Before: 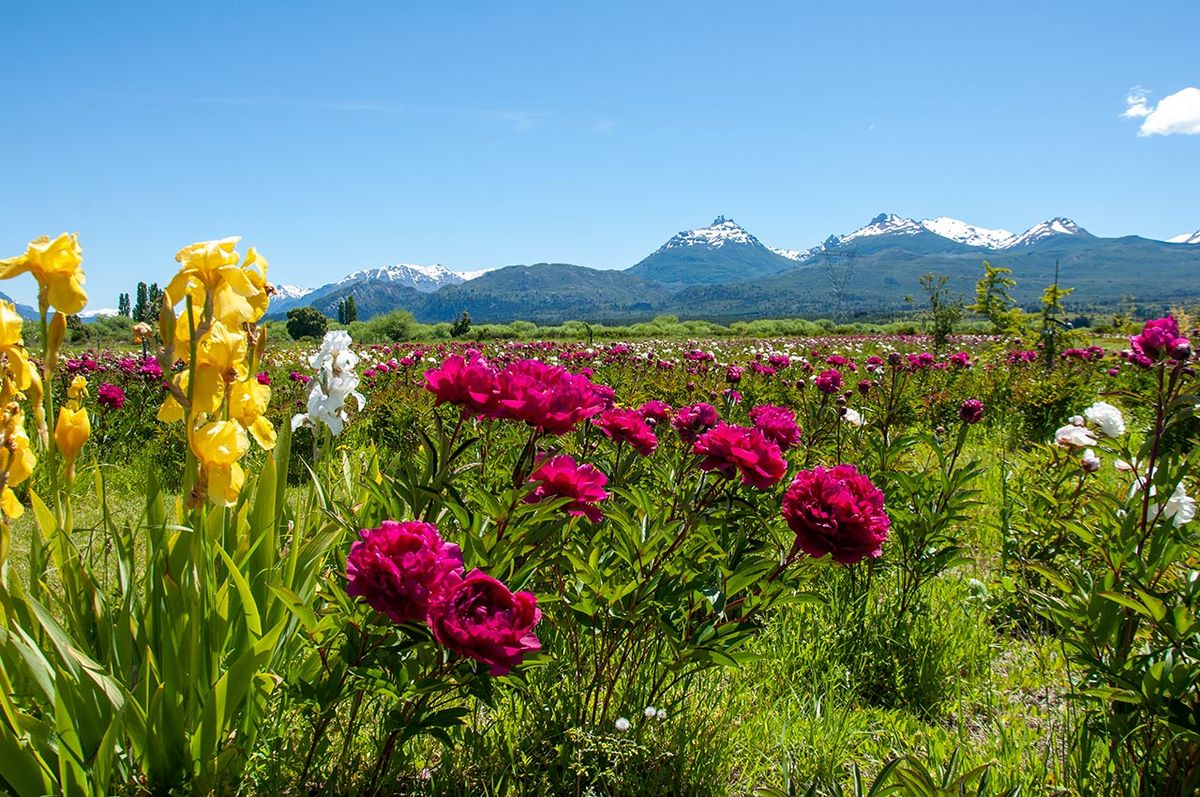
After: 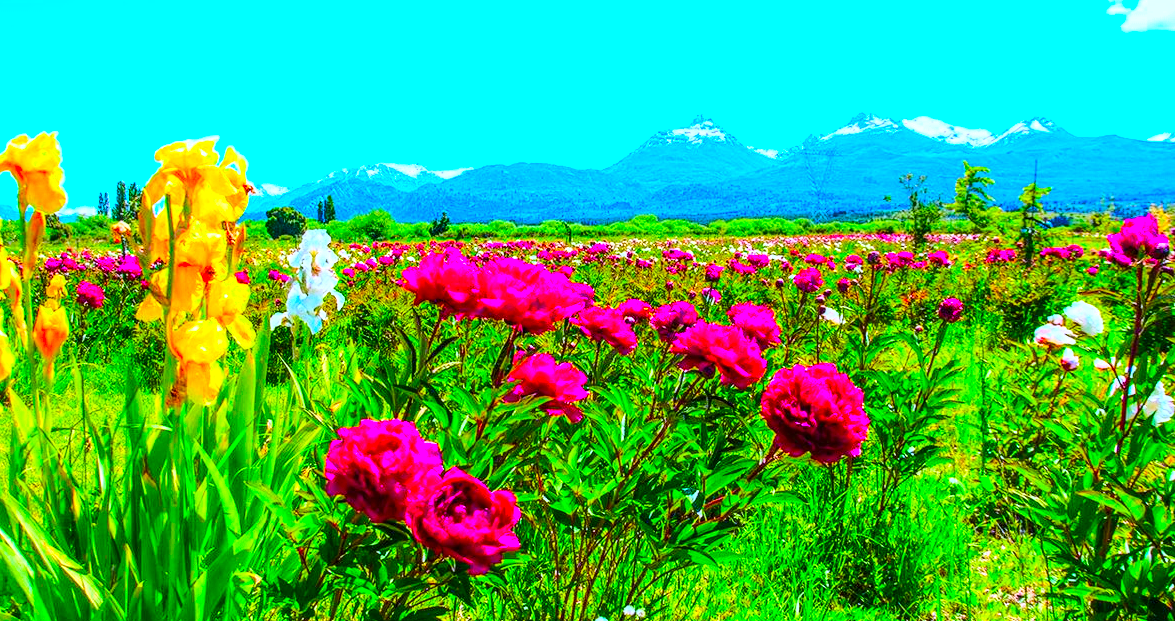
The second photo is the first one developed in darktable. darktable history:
white balance: red 0.967, blue 1.119, emerald 0.756
crop and rotate: left 1.814%, top 12.818%, right 0.25%, bottom 9.225%
base curve: curves: ch0 [(0, 0) (0.032, 0.037) (0.105, 0.228) (0.435, 0.76) (0.856, 0.983) (1, 1)]
contrast brightness saturation: brightness 0.15
local contrast: on, module defaults
color correction: saturation 3
